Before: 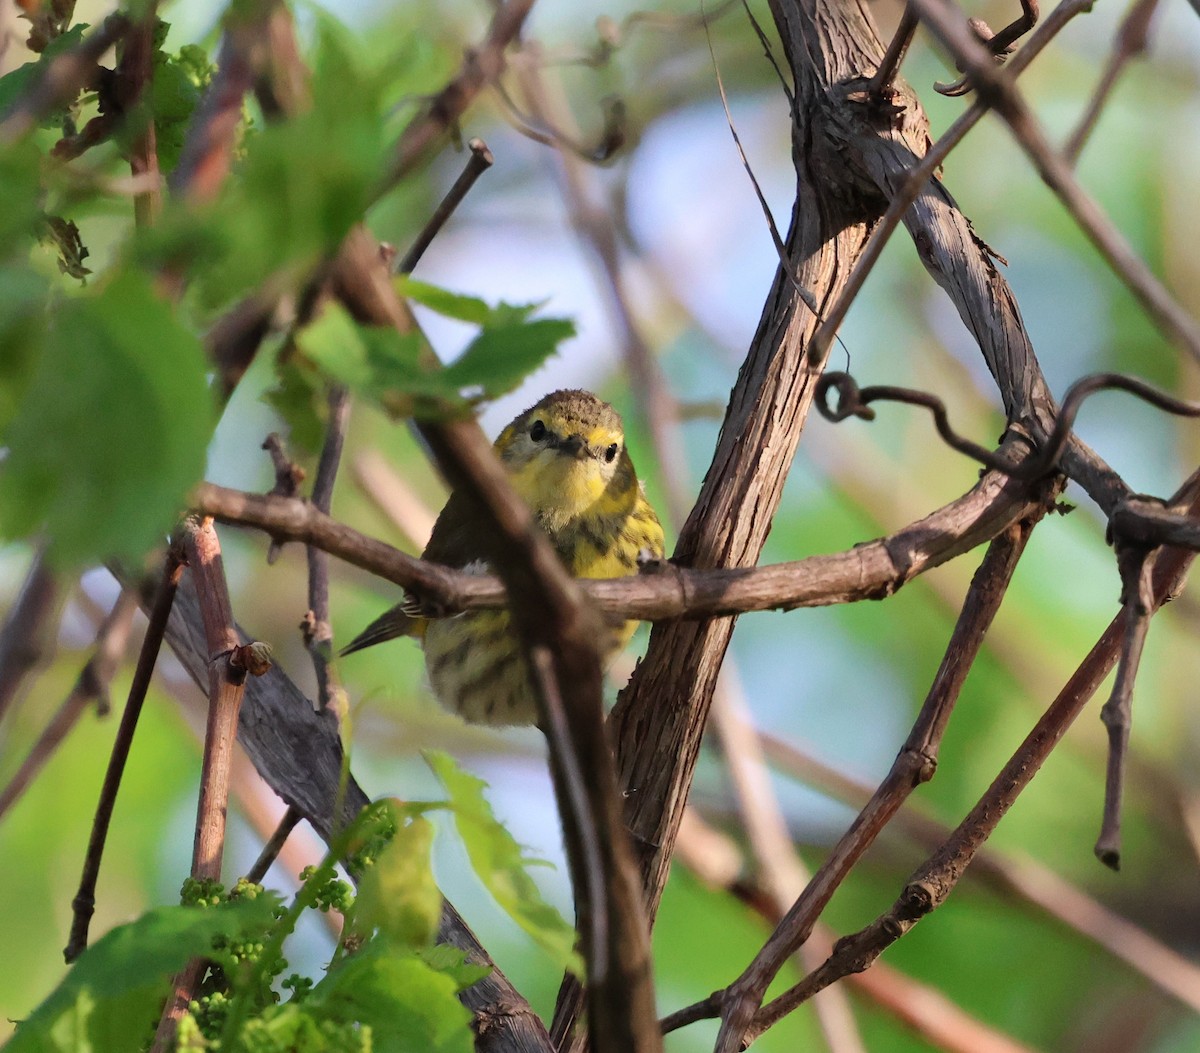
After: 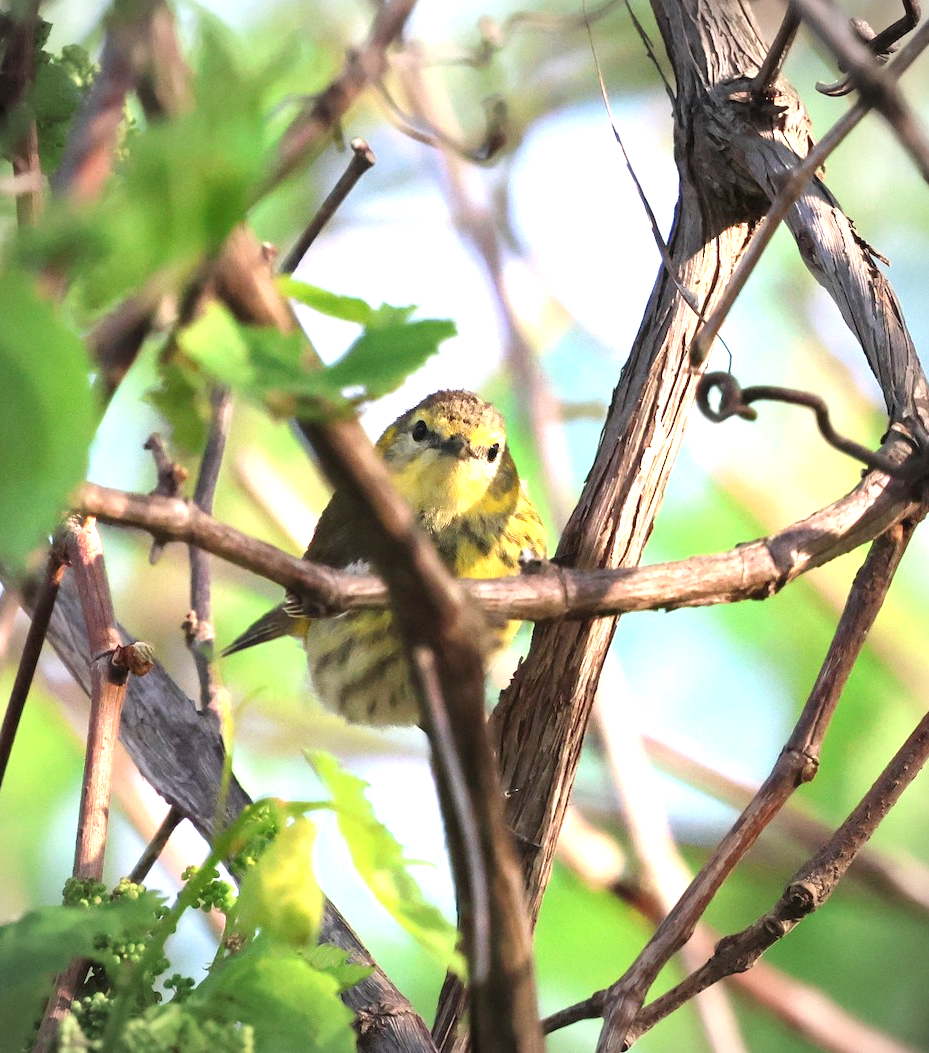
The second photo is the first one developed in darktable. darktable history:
crop: left 9.871%, right 12.684%
vignetting: on, module defaults
exposure: black level correction 0, exposure 1.293 EV, compensate exposure bias true, compensate highlight preservation false
